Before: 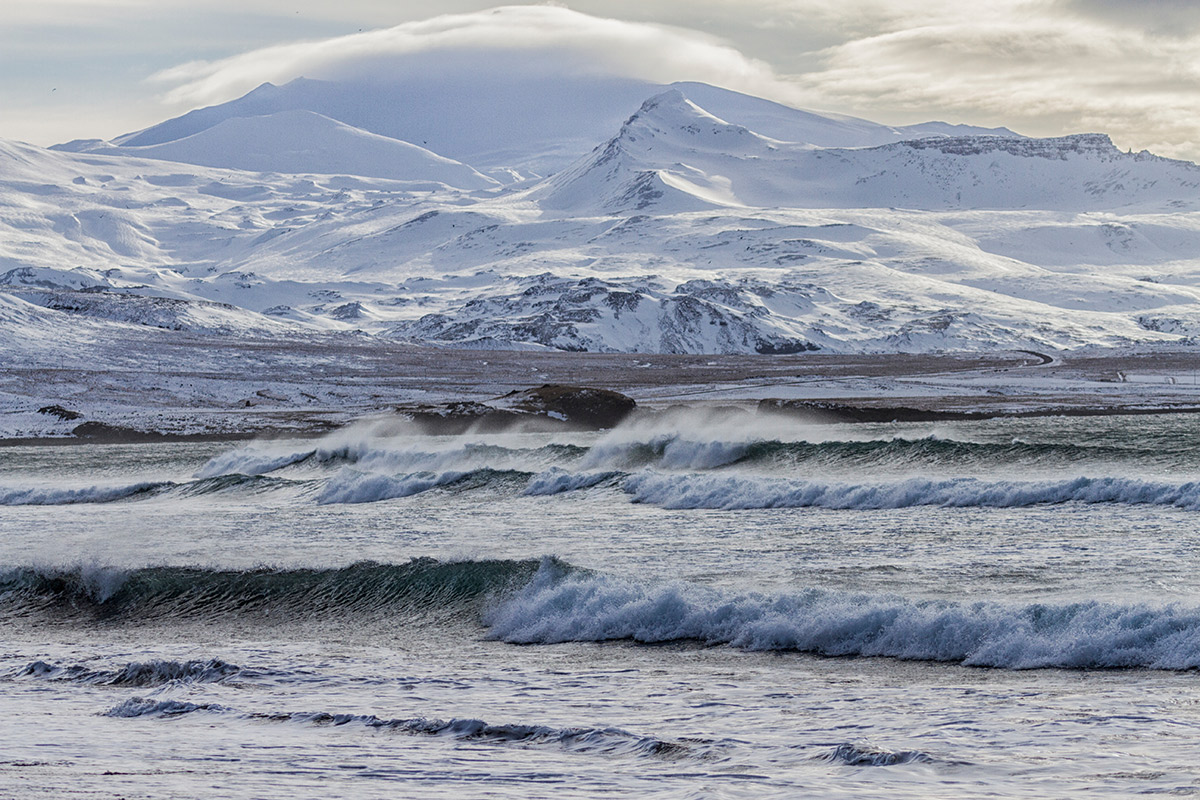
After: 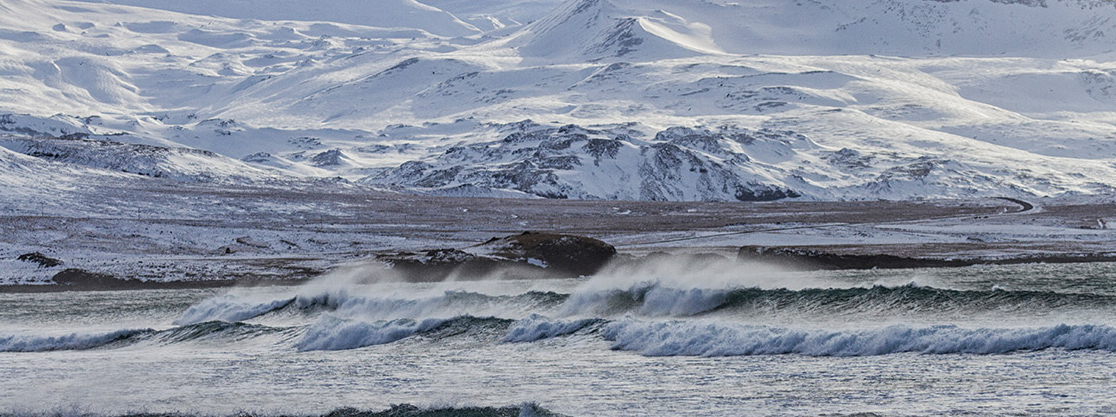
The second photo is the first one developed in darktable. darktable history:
crop: left 1.744%, top 19.225%, right 5.069%, bottom 28.357%
vignetting: fall-off start 116.67%, fall-off radius 59.26%, brightness -0.31, saturation -0.056
